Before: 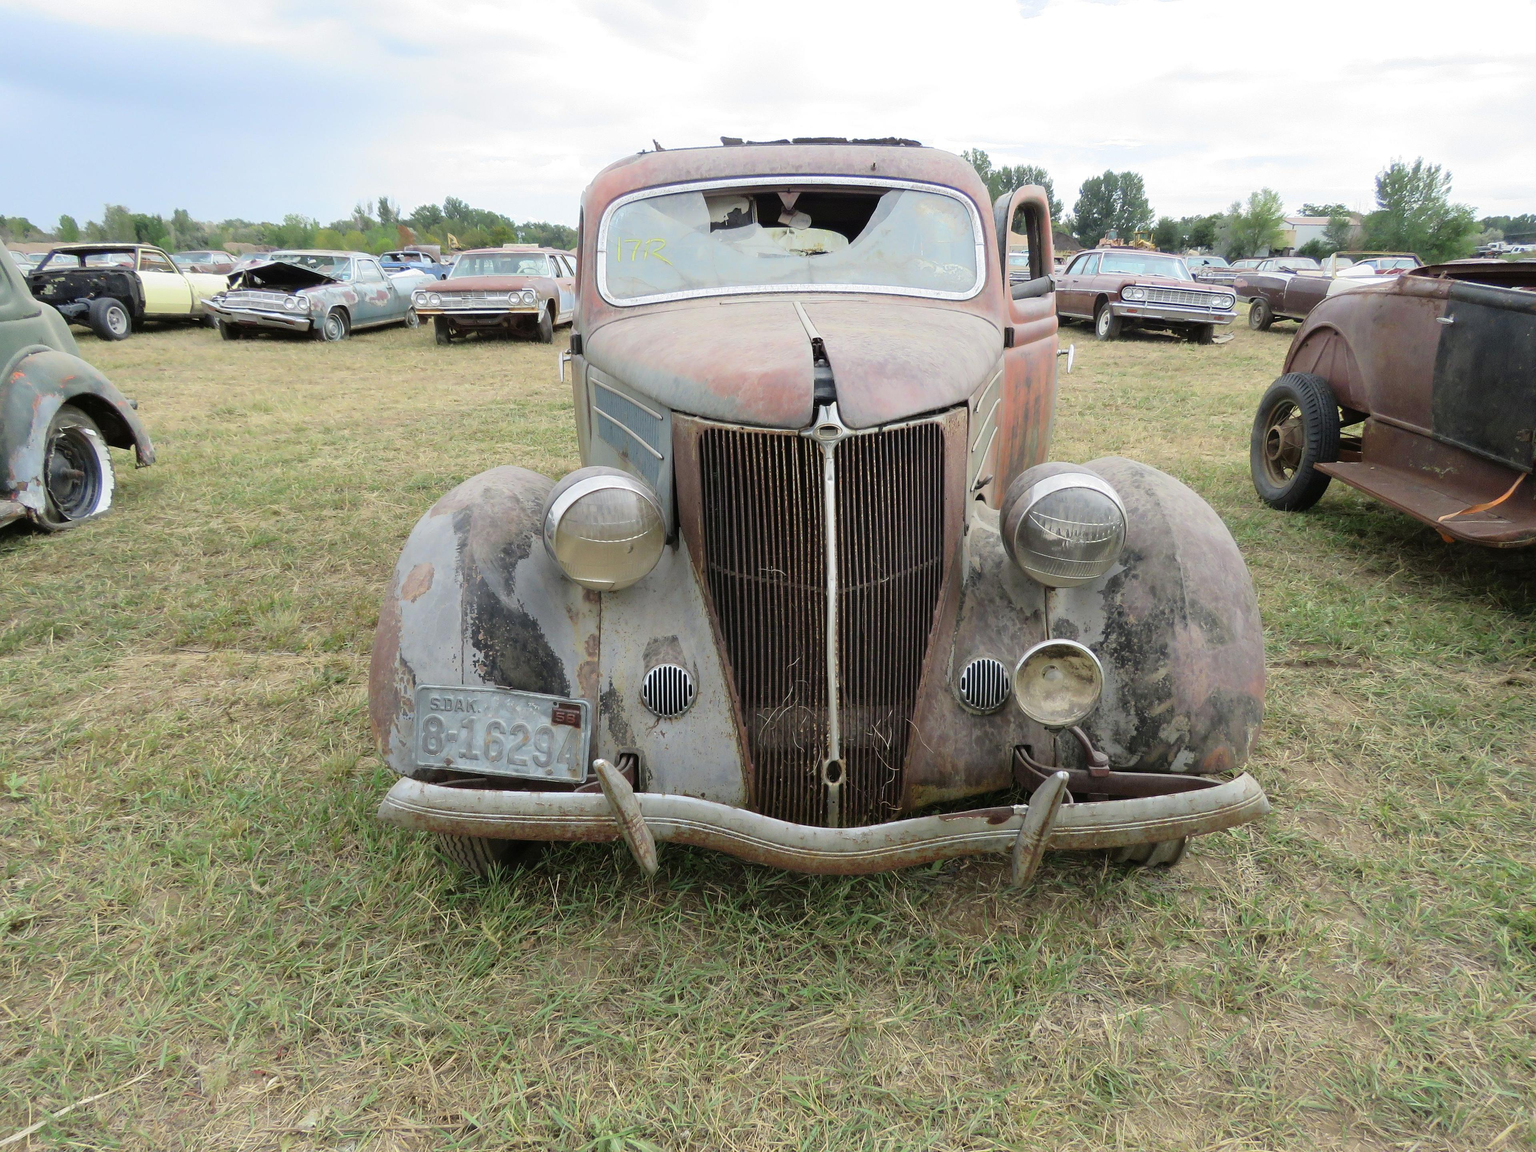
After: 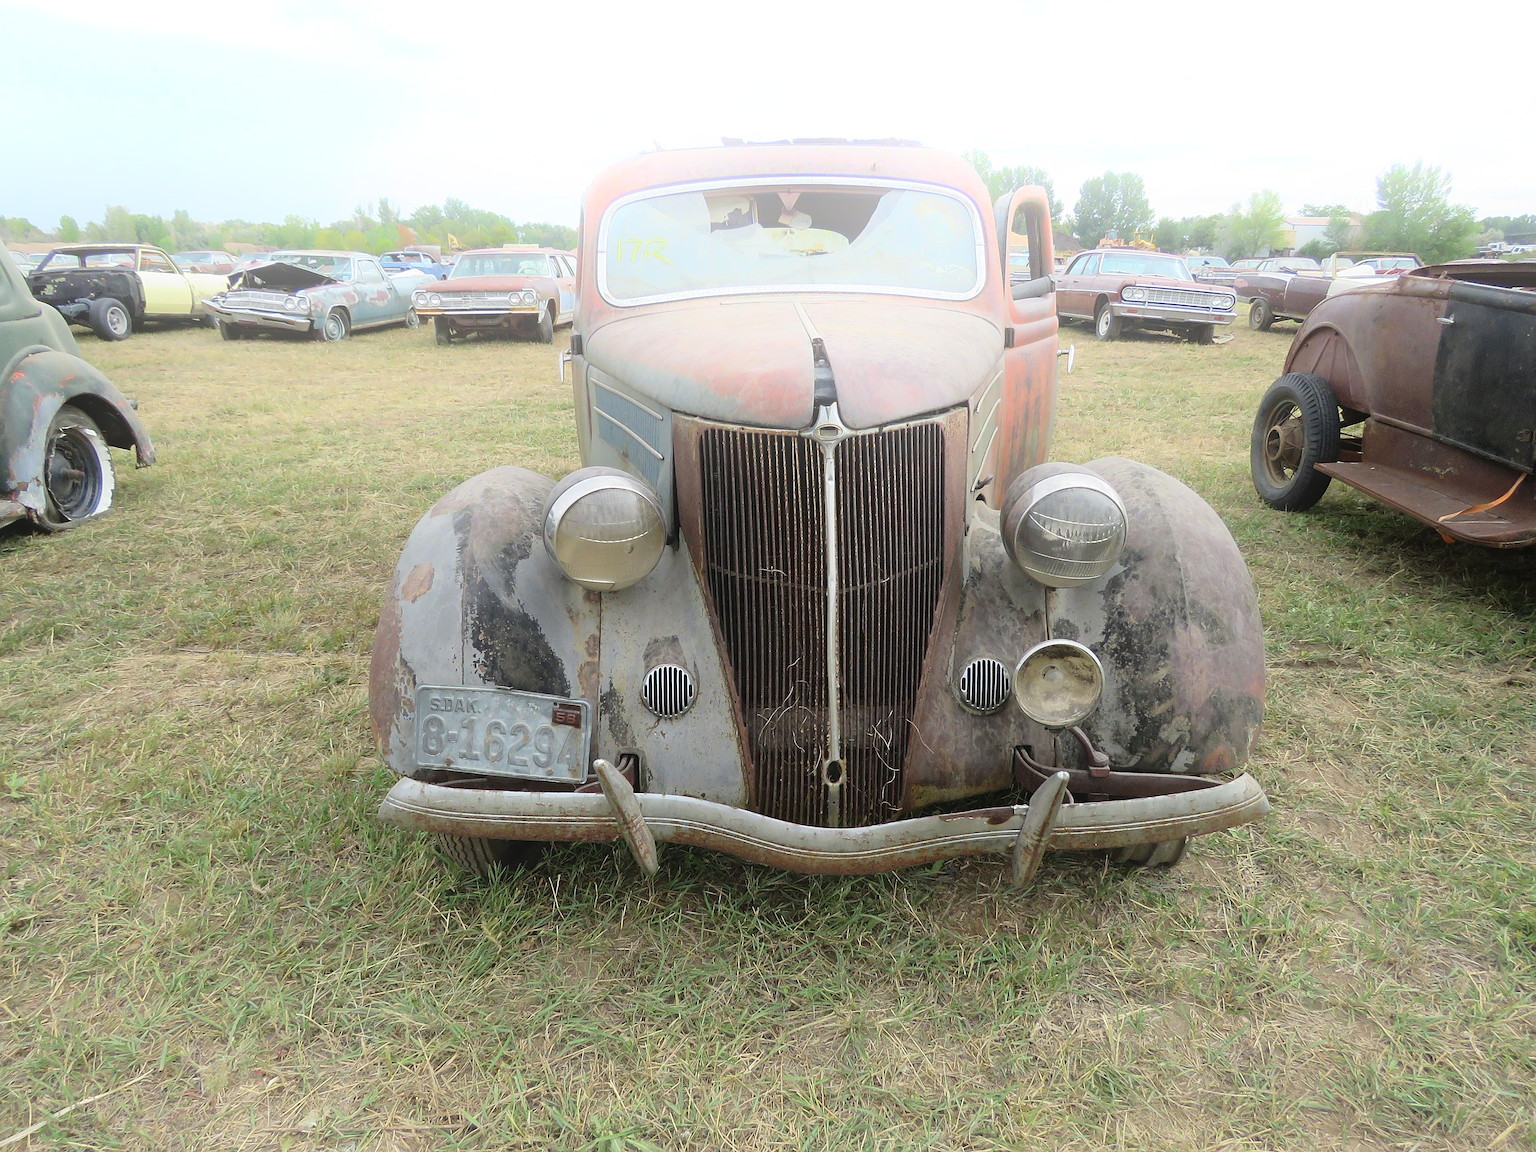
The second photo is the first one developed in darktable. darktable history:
bloom: size 40%
sharpen: on, module defaults
